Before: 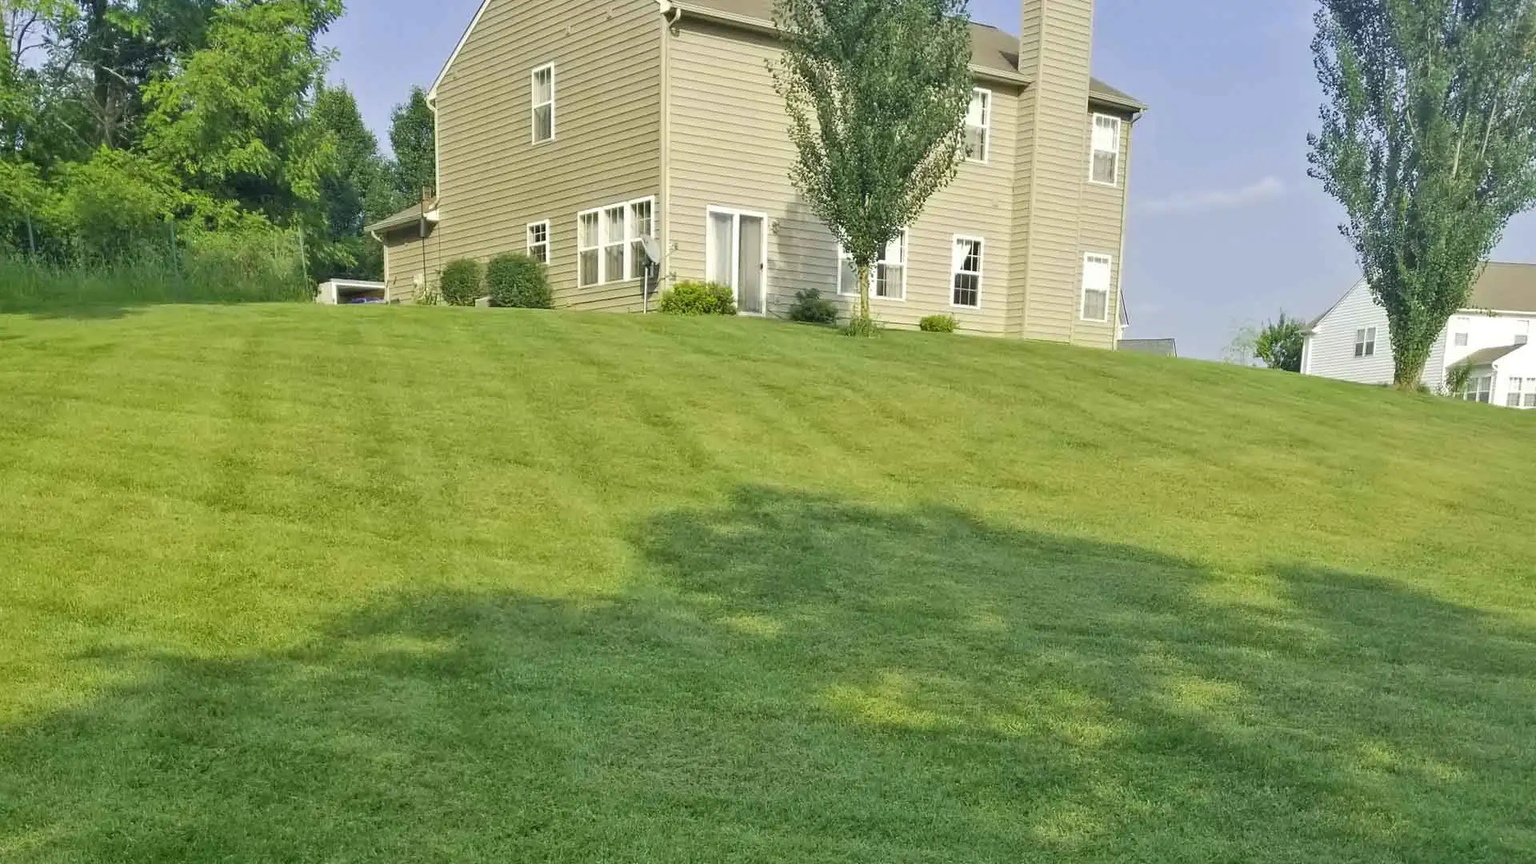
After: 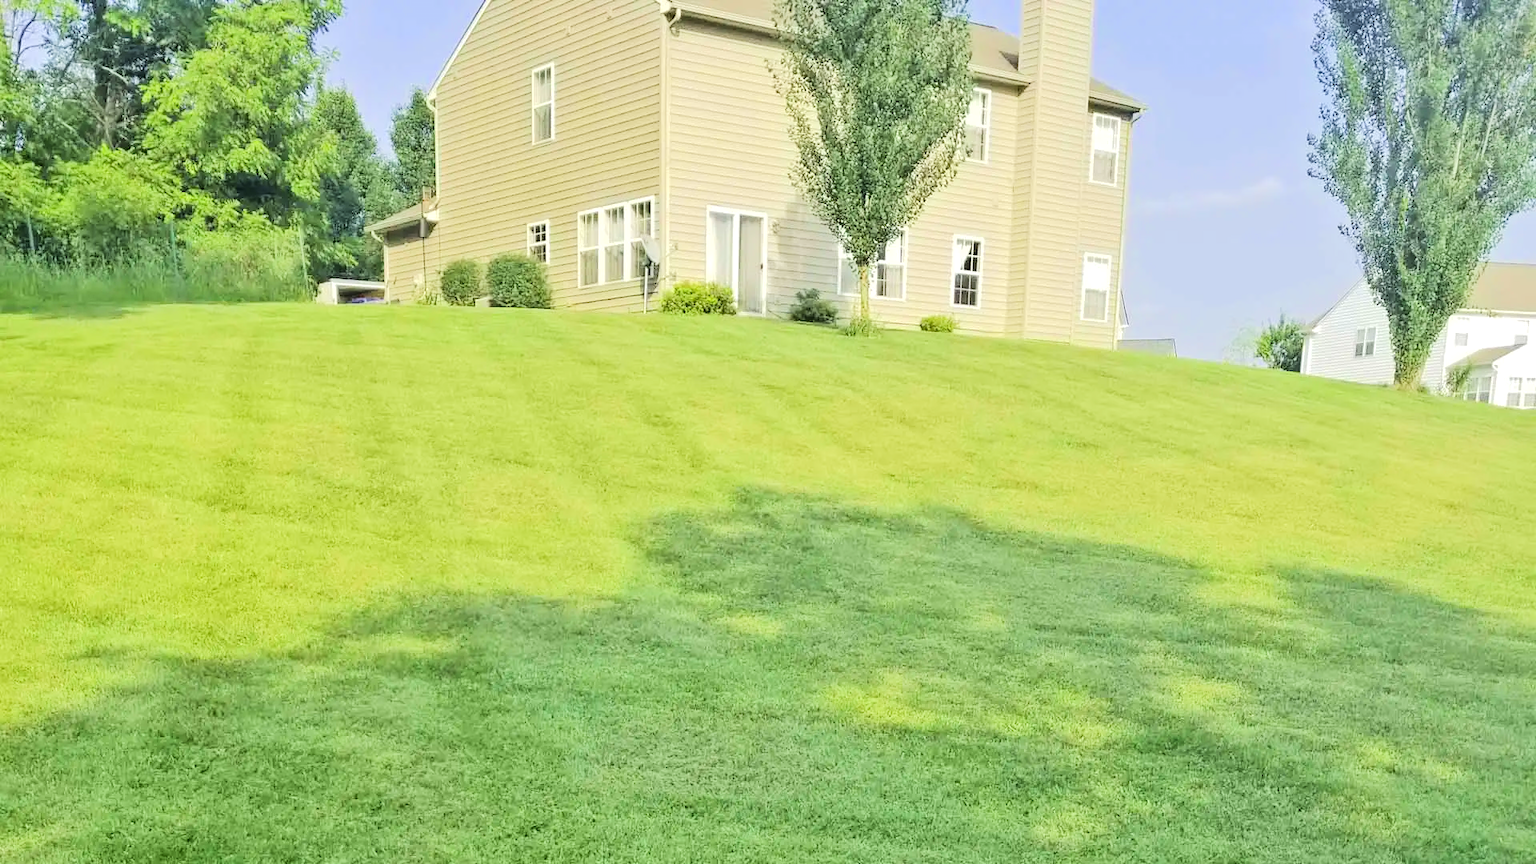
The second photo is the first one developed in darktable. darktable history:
tone equalizer: -7 EV 0.142 EV, -6 EV 0.615 EV, -5 EV 1.17 EV, -4 EV 1.35 EV, -3 EV 1.16 EV, -2 EV 0.6 EV, -1 EV 0.151 EV, edges refinement/feathering 500, mask exposure compensation -1.57 EV, preserve details no
